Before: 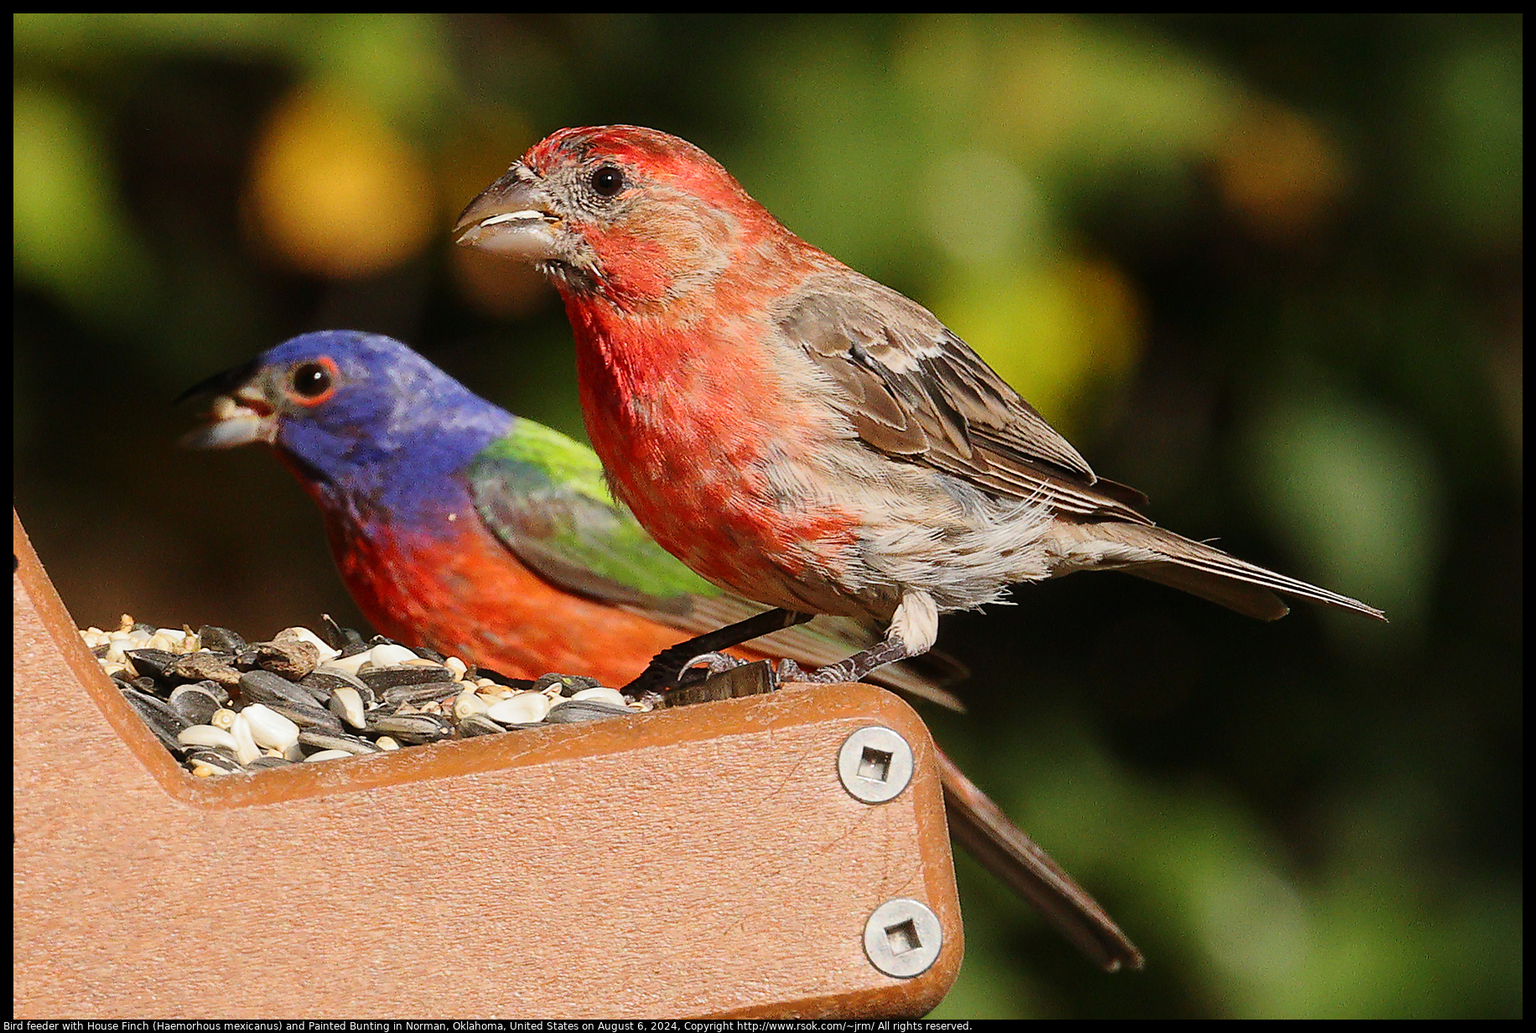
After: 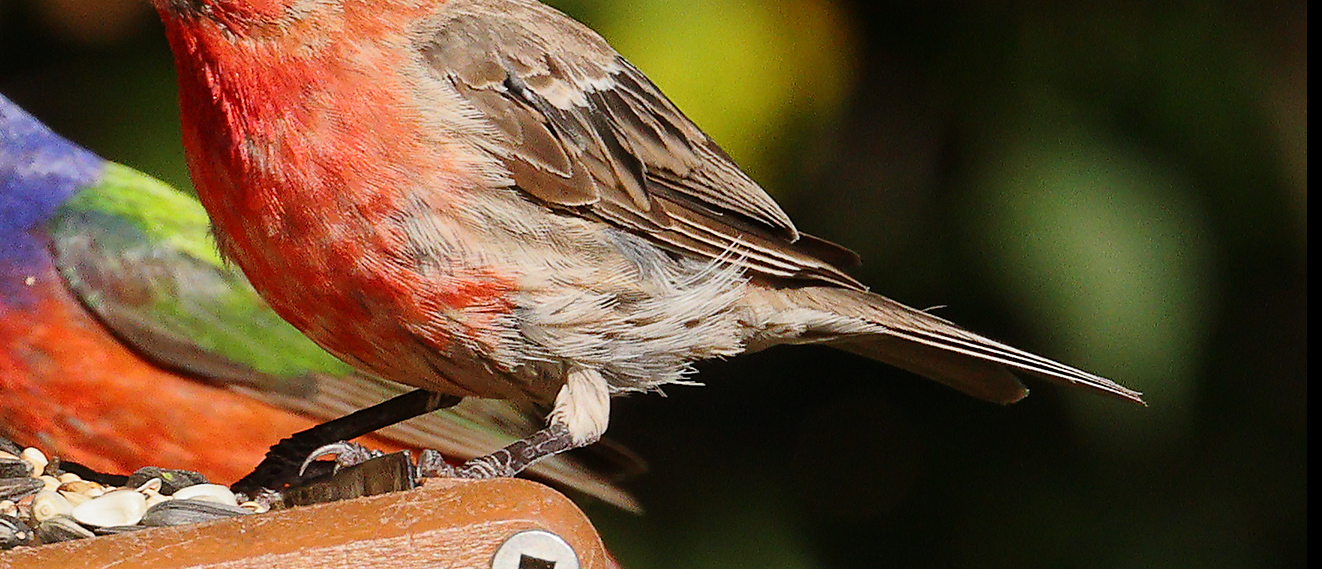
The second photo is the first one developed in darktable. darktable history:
crop and rotate: left 27.824%, top 27.303%, bottom 26.477%
